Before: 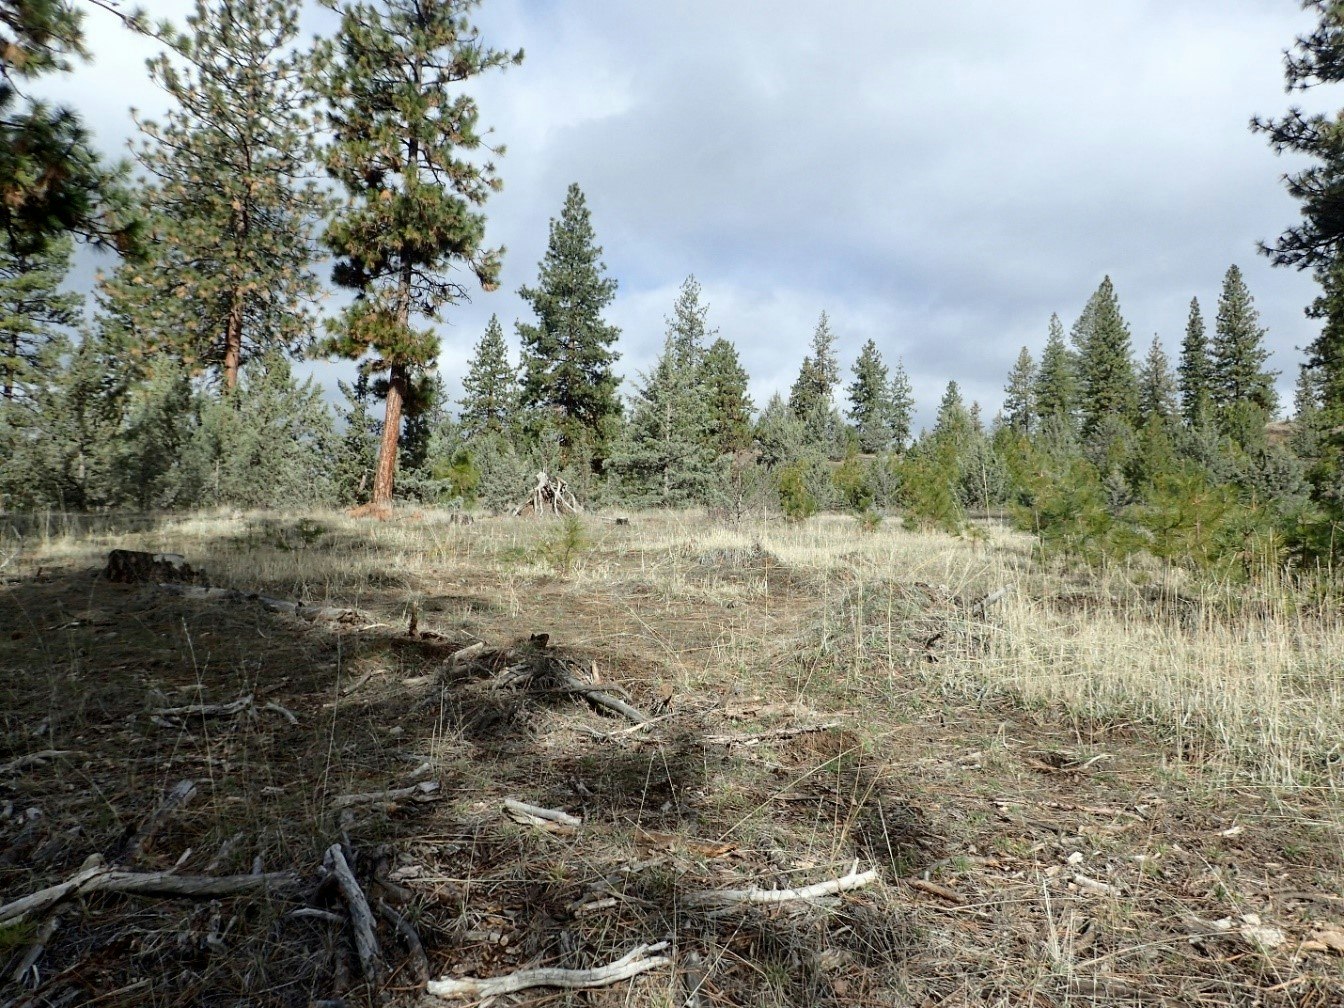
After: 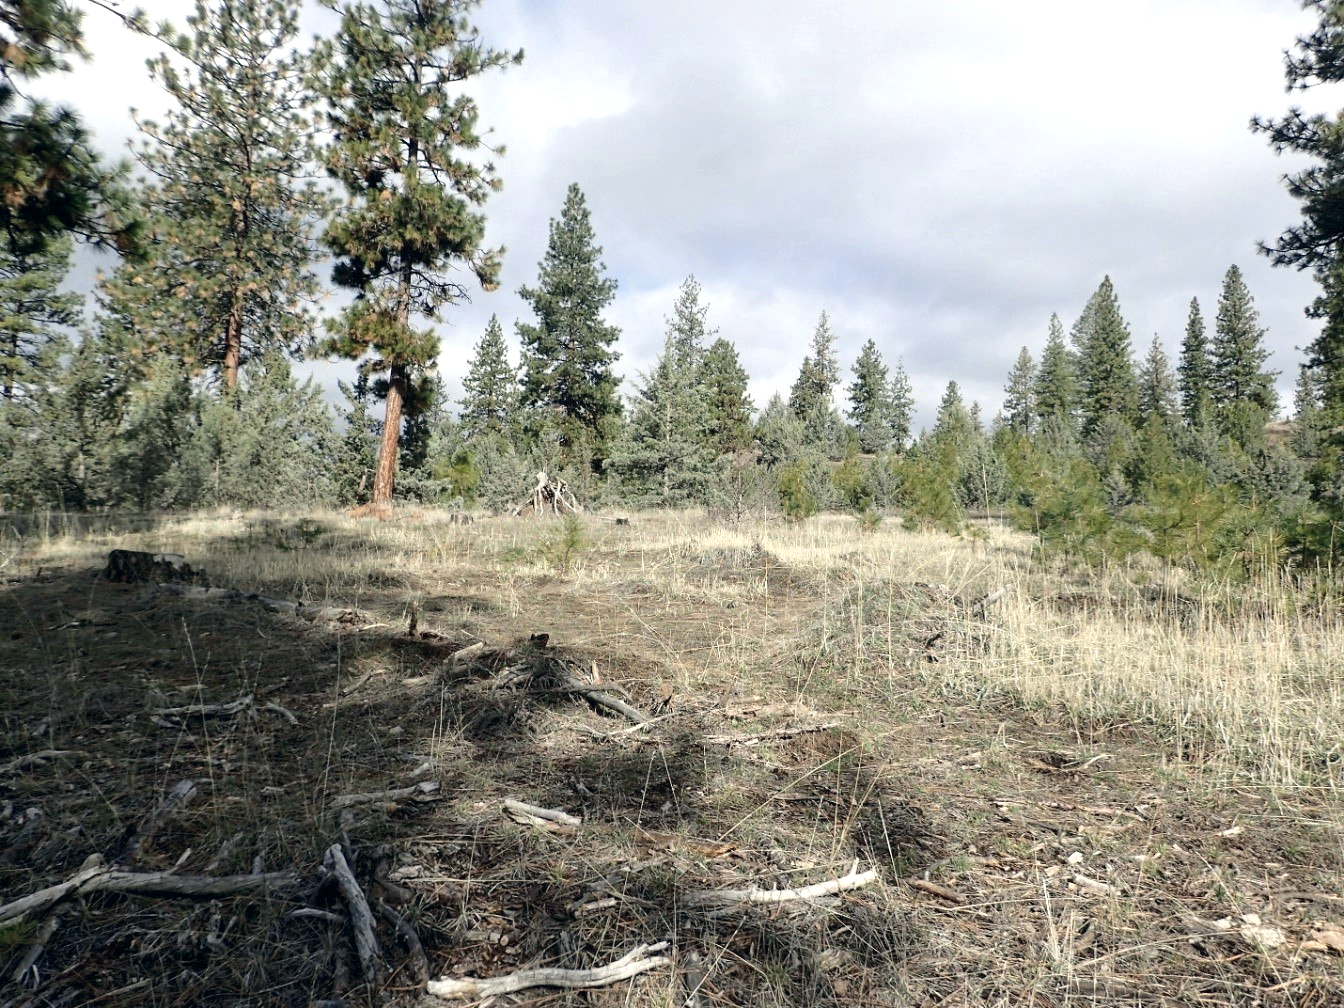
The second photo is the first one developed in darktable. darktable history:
exposure: exposure 0.296 EV, compensate exposure bias true, compensate highlight preservation false
color correction: highlights a* 2.74, highlights b* 5.02, shadows a* -2.57, shadows b* -4.87, saturation 0.818
